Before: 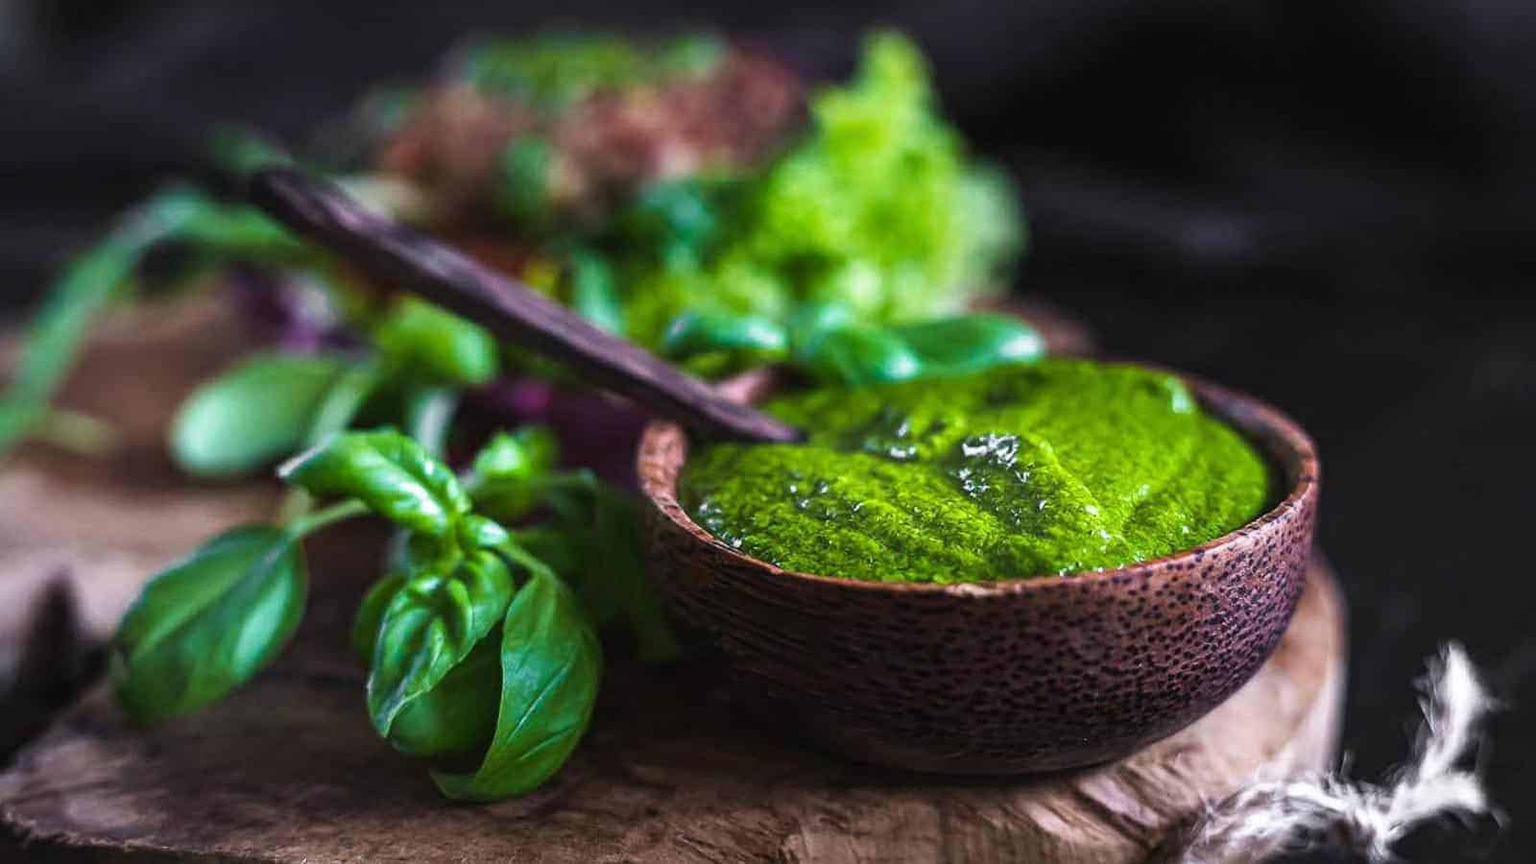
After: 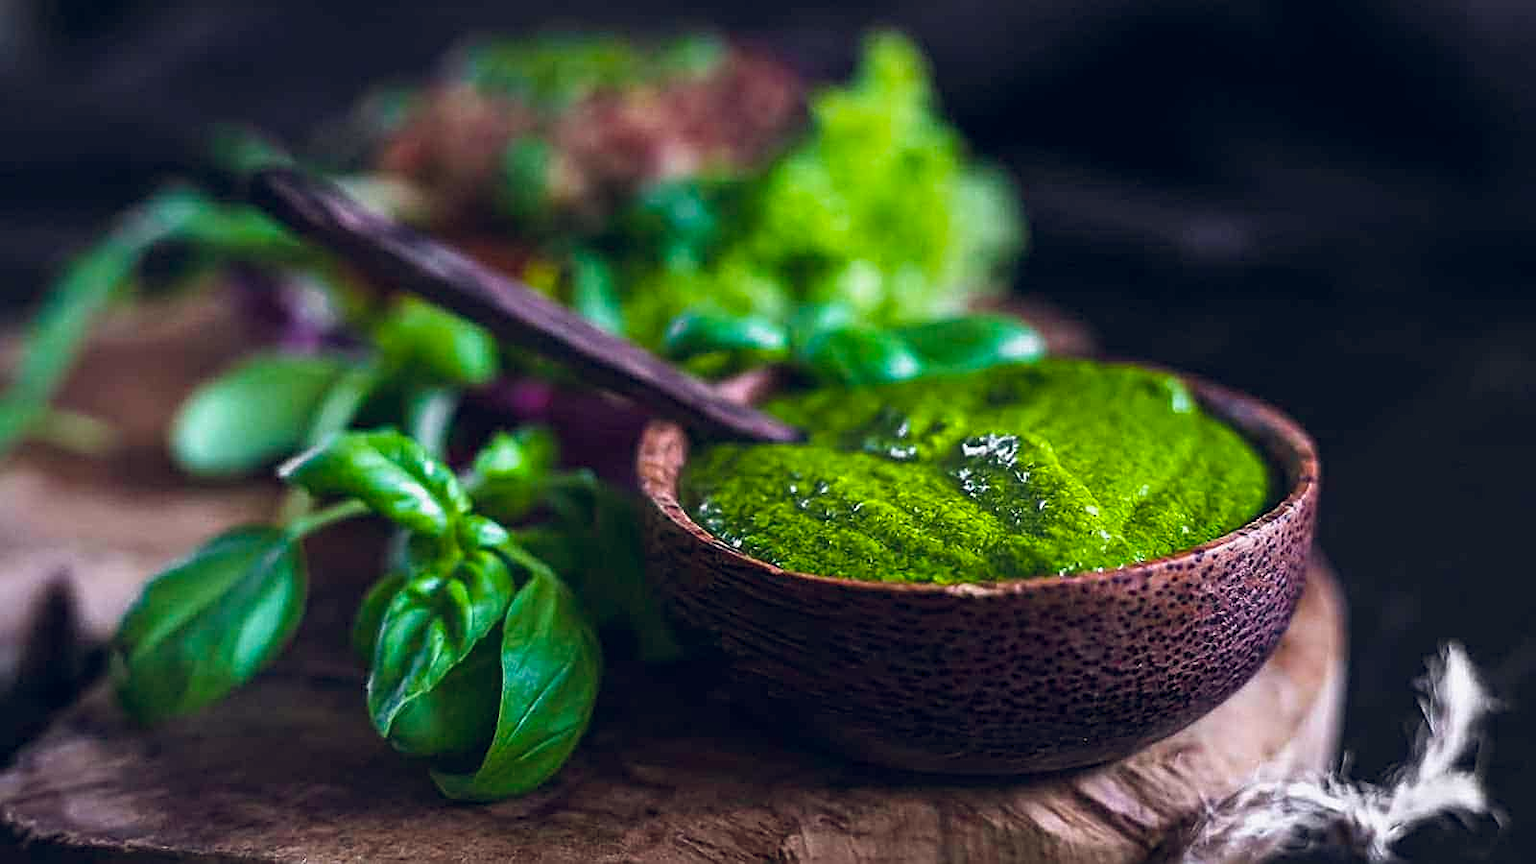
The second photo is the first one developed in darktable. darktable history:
color balance rgb: global offset › chroma 0.093%, global offset › hue 253.79°, perceptual saturation grading › global saturation 14.555%, global vibrance 14.276%
sharpen: amount 0.558
exposure: black level correction 0.001, exposure -0.124 EV, compensate highlight preservation false
